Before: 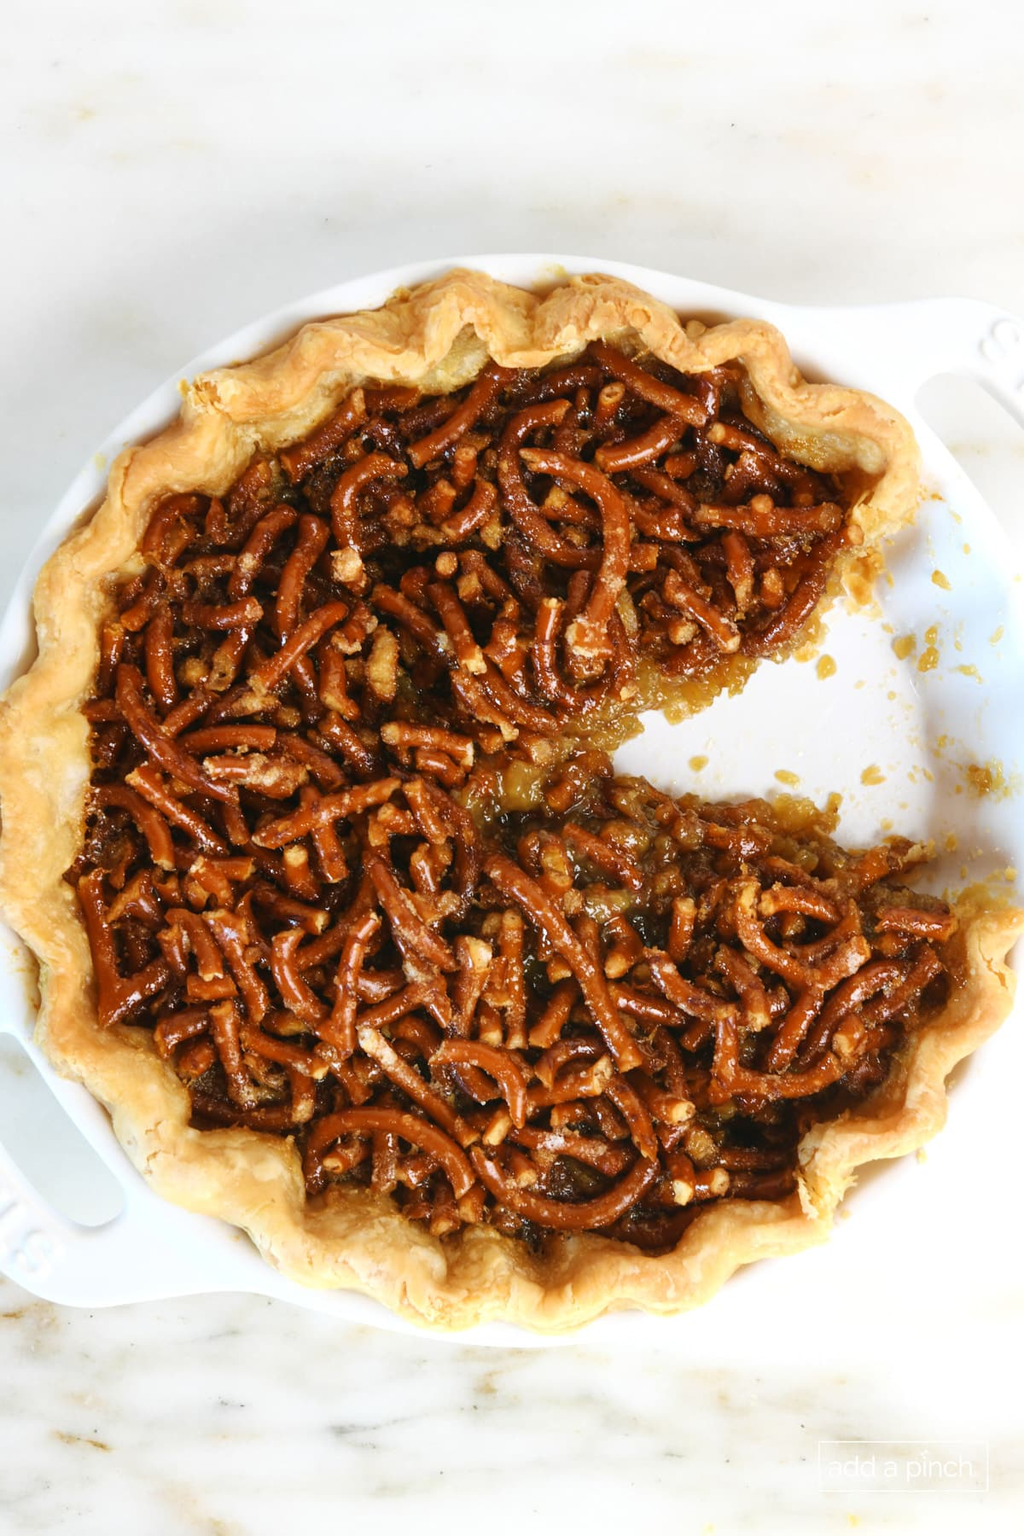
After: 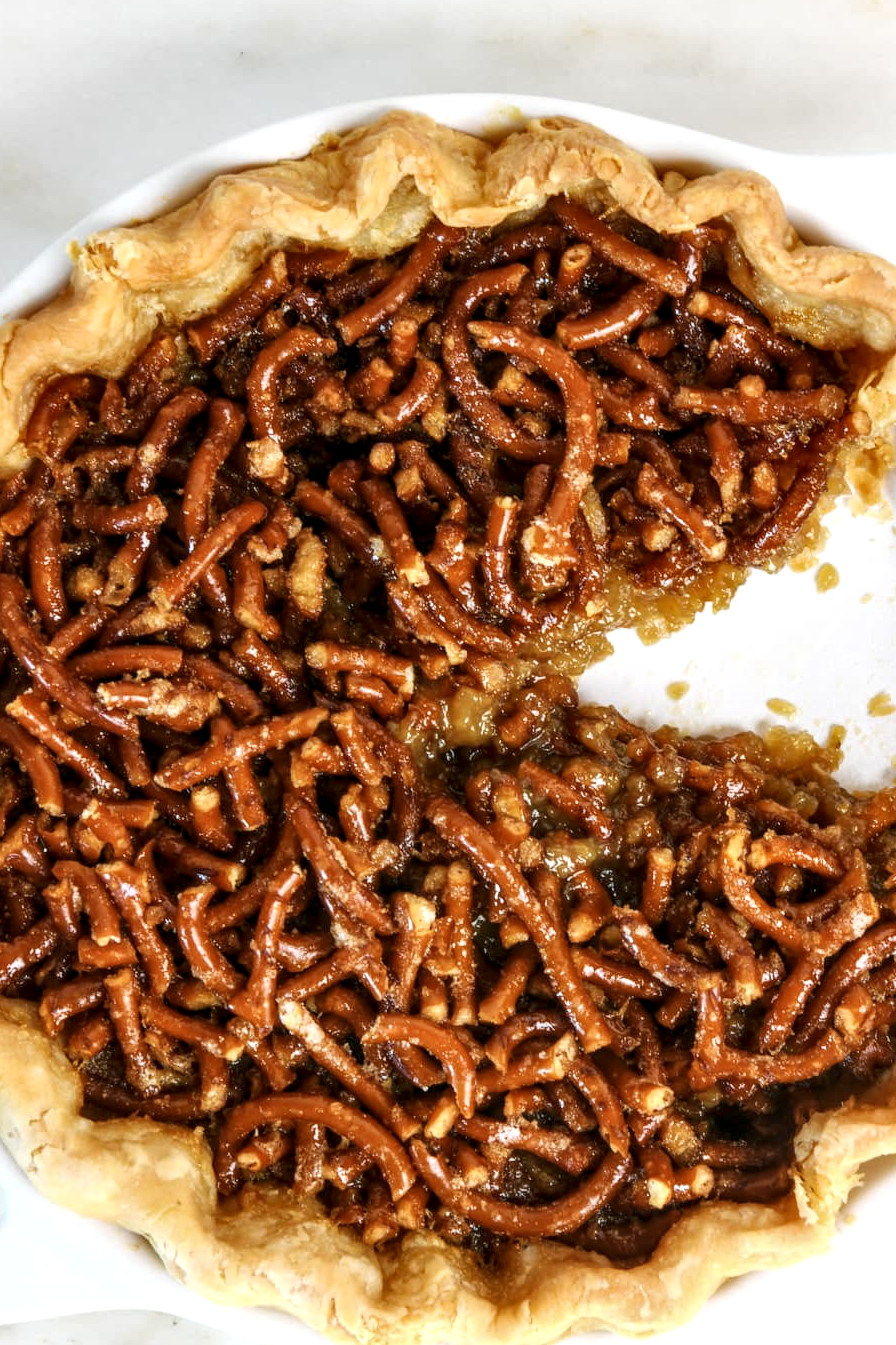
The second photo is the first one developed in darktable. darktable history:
crop and rotate: left 11.831%, top 11.346%, right 13.429%, bottom 13.899%
local contrast: detail 150%
